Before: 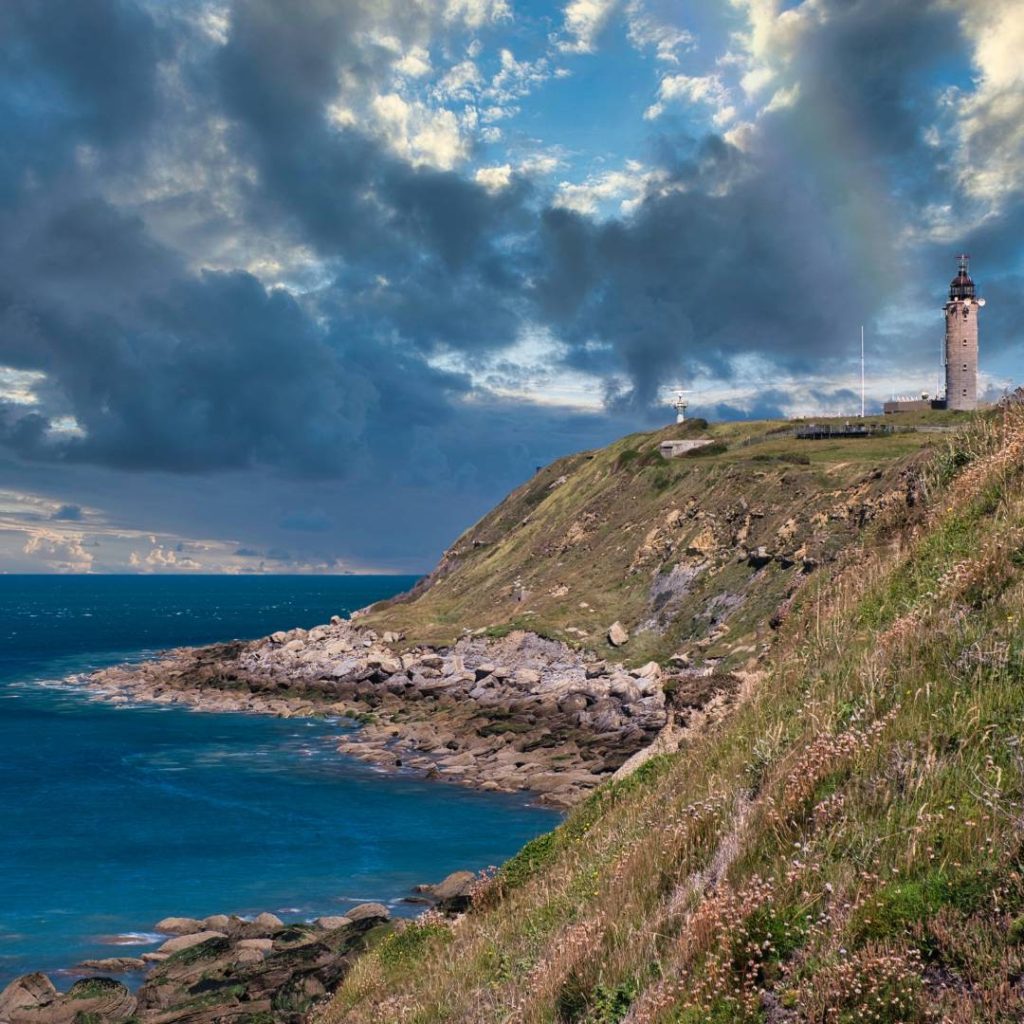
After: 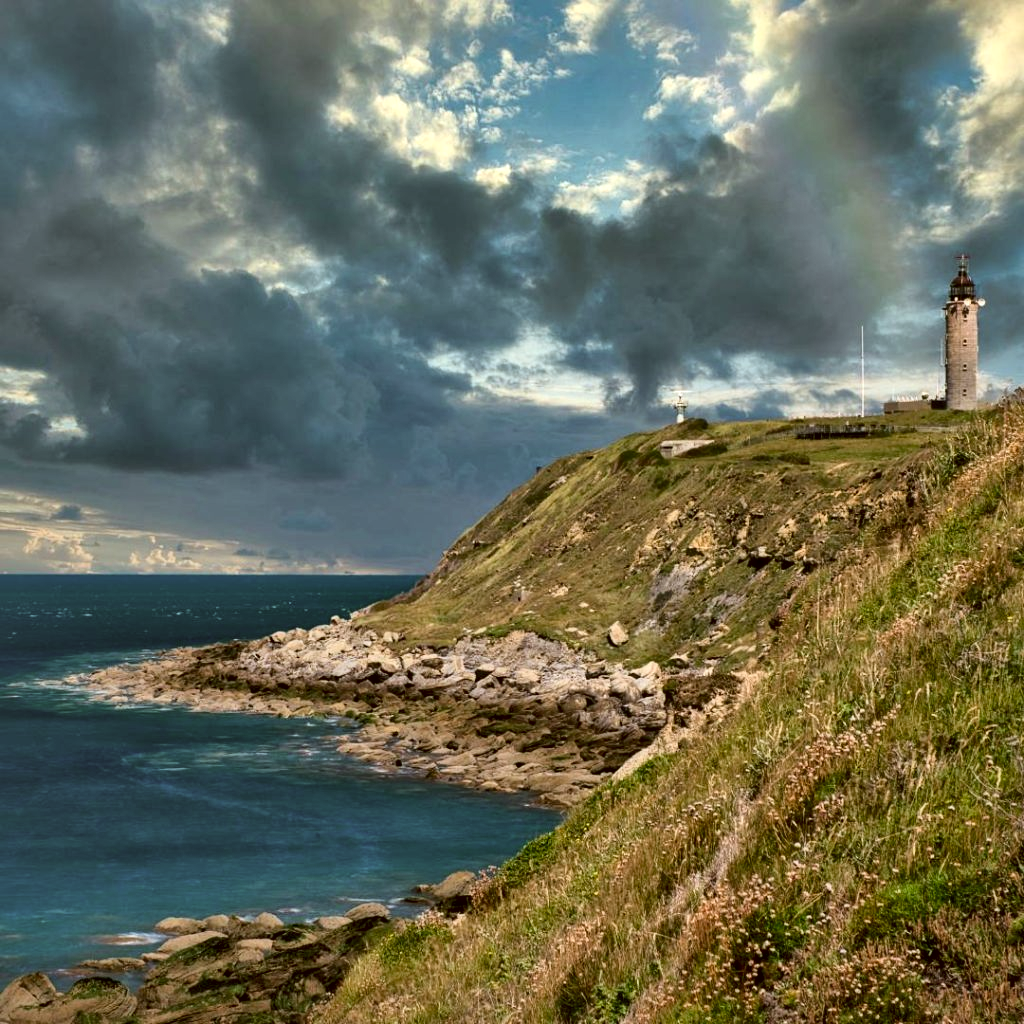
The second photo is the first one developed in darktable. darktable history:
color correction: highlights a* -1.54, highlights b* 10.17, shadows a* 0.399, shadows b* 19.71
local contrast: mode bilateral grid, contrast 26, coarseness 48, detail 151%, midtone range 0.2
